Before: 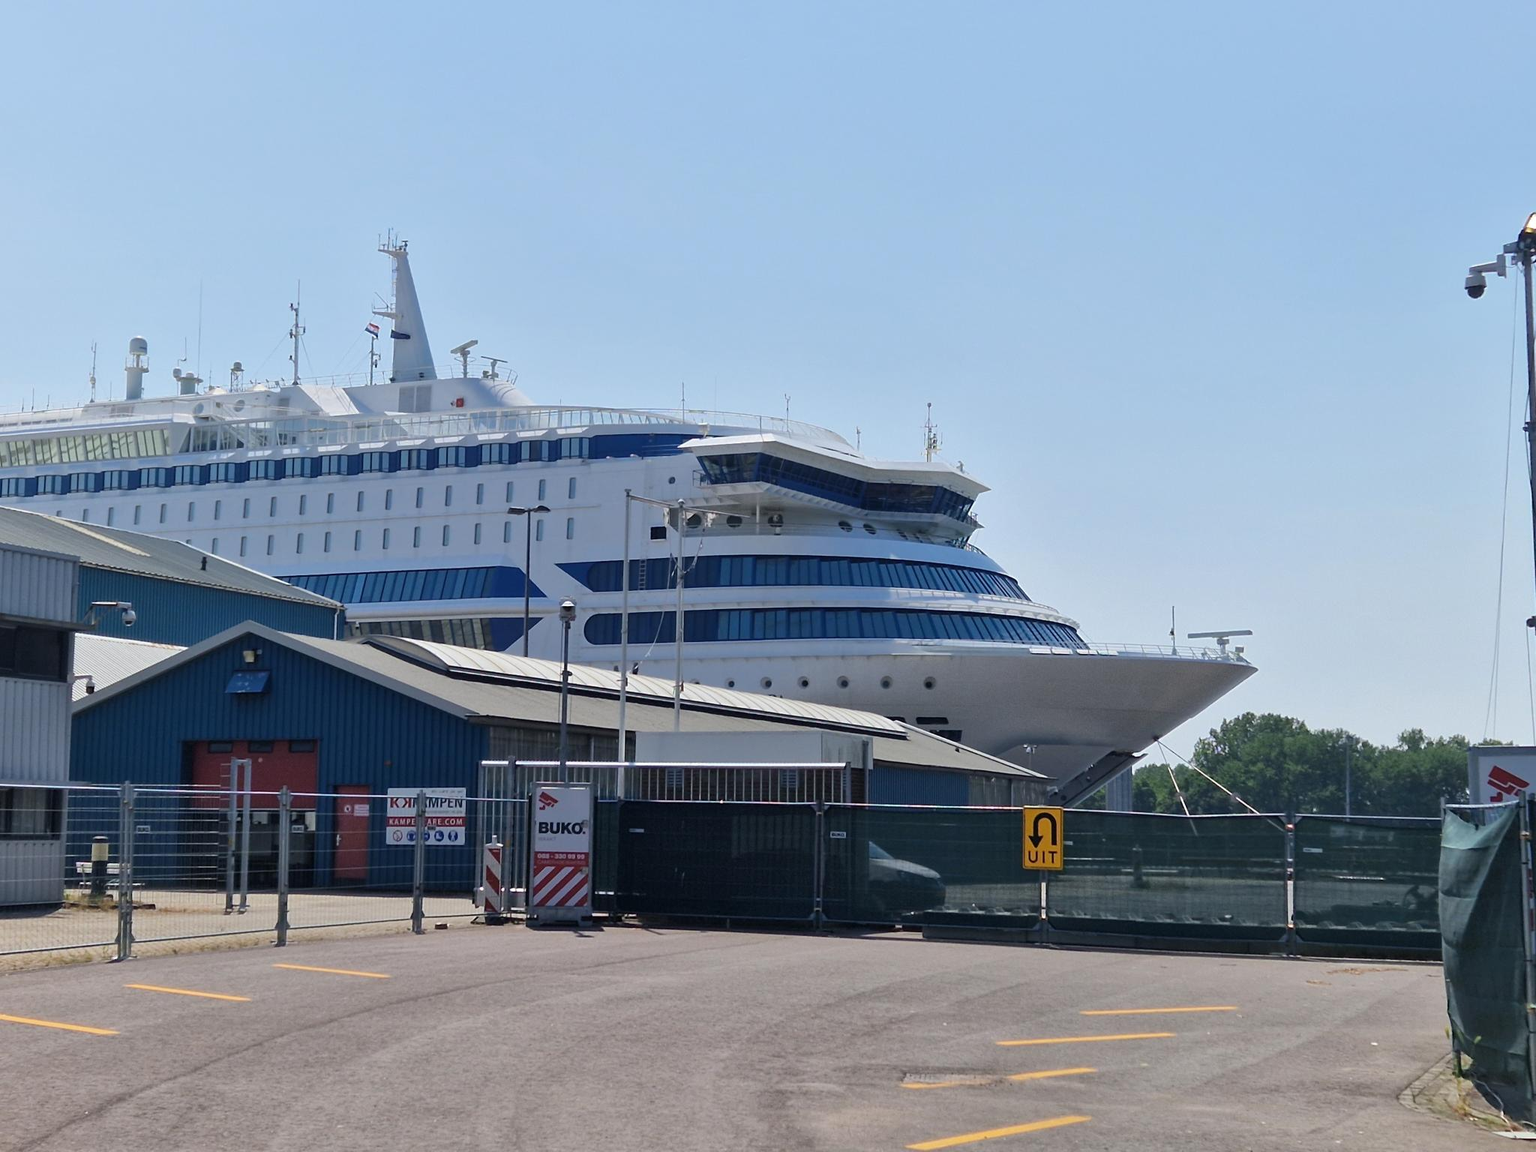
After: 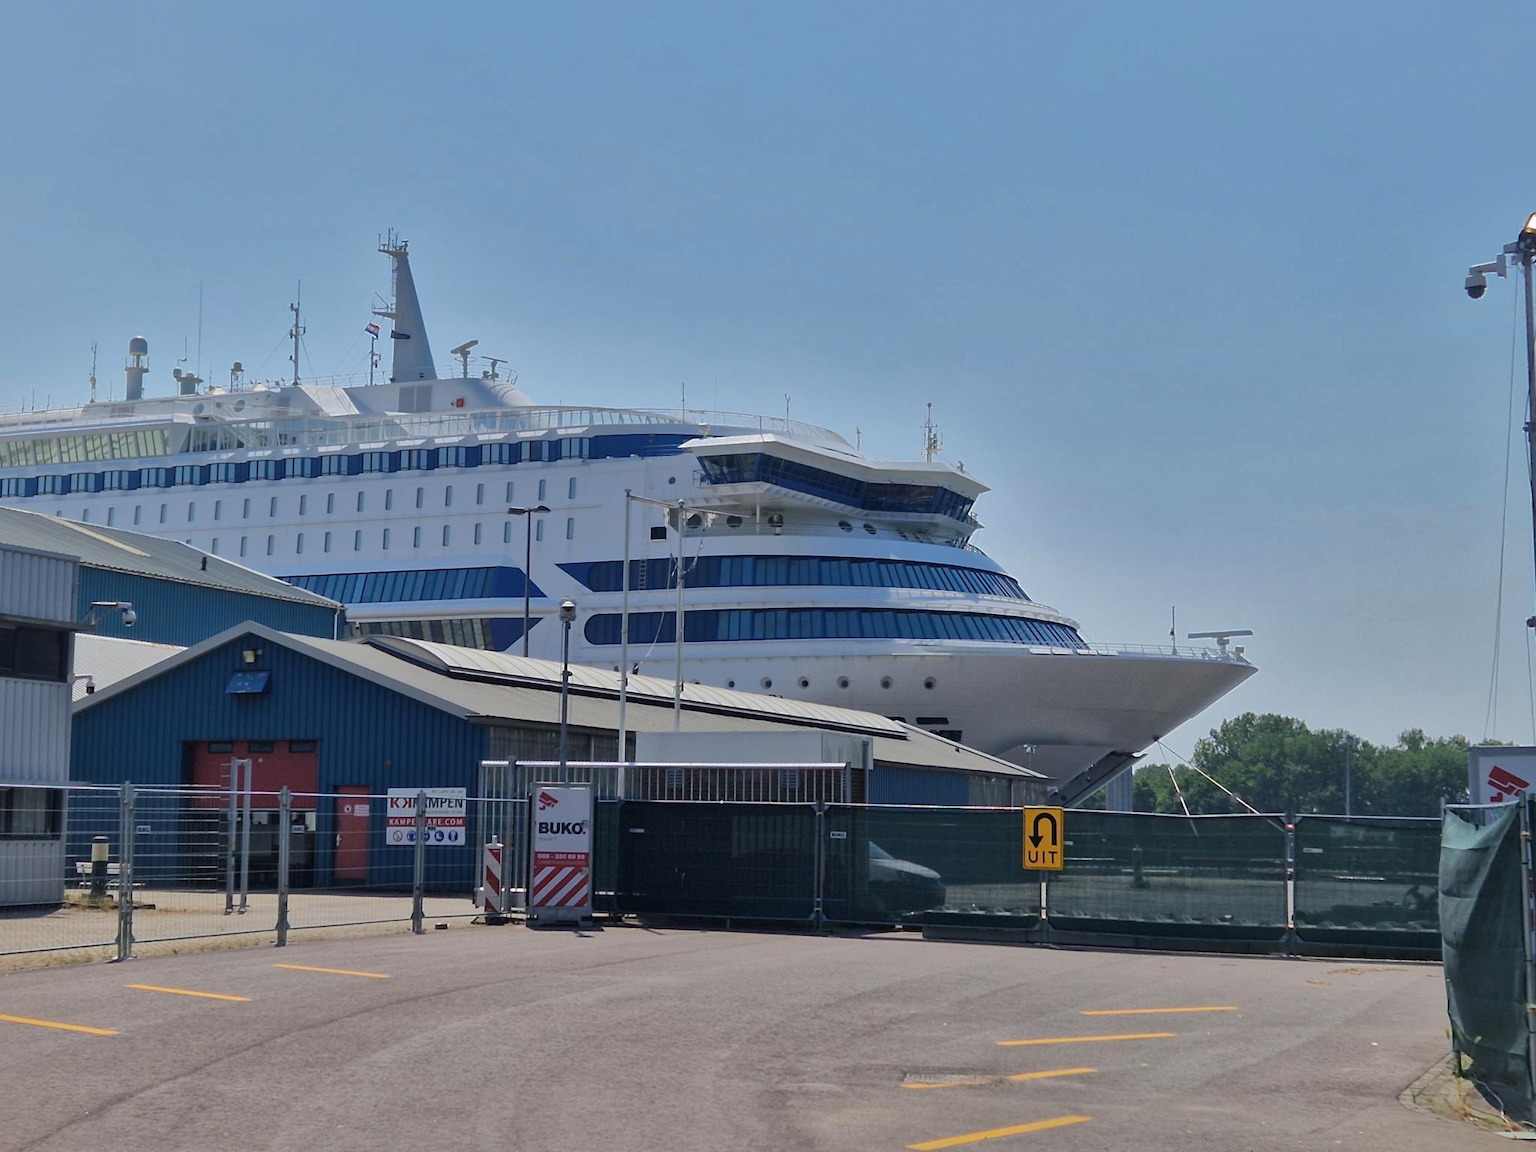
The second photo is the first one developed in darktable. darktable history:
shadows and highlights: shadows 25.75, highlights -70.38
